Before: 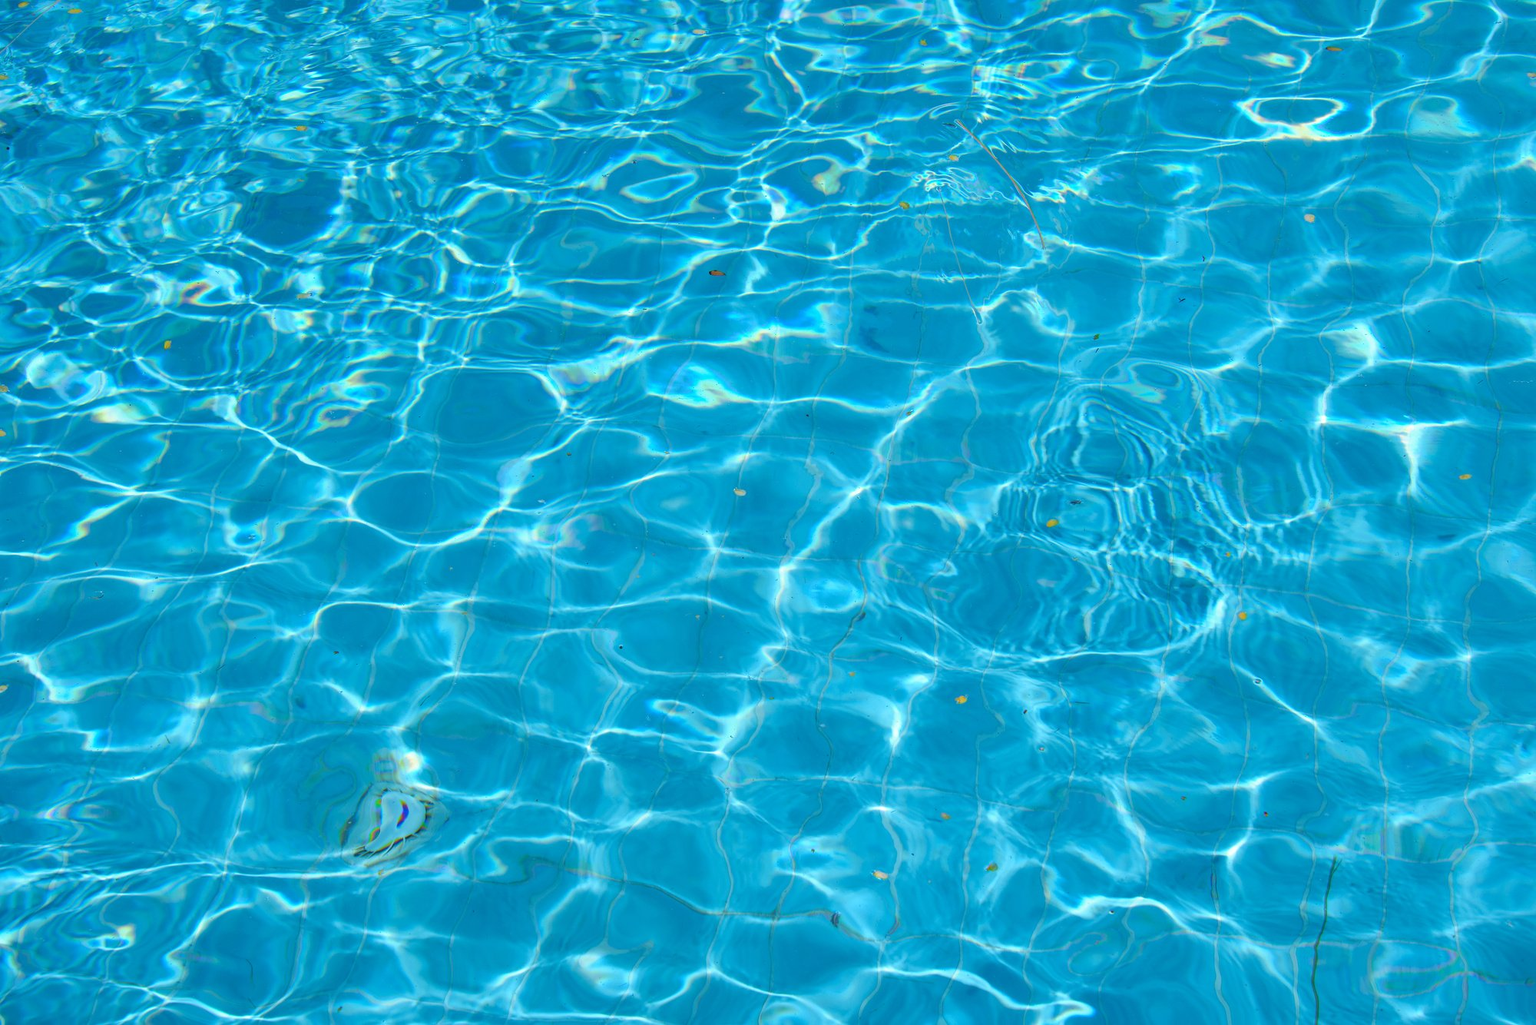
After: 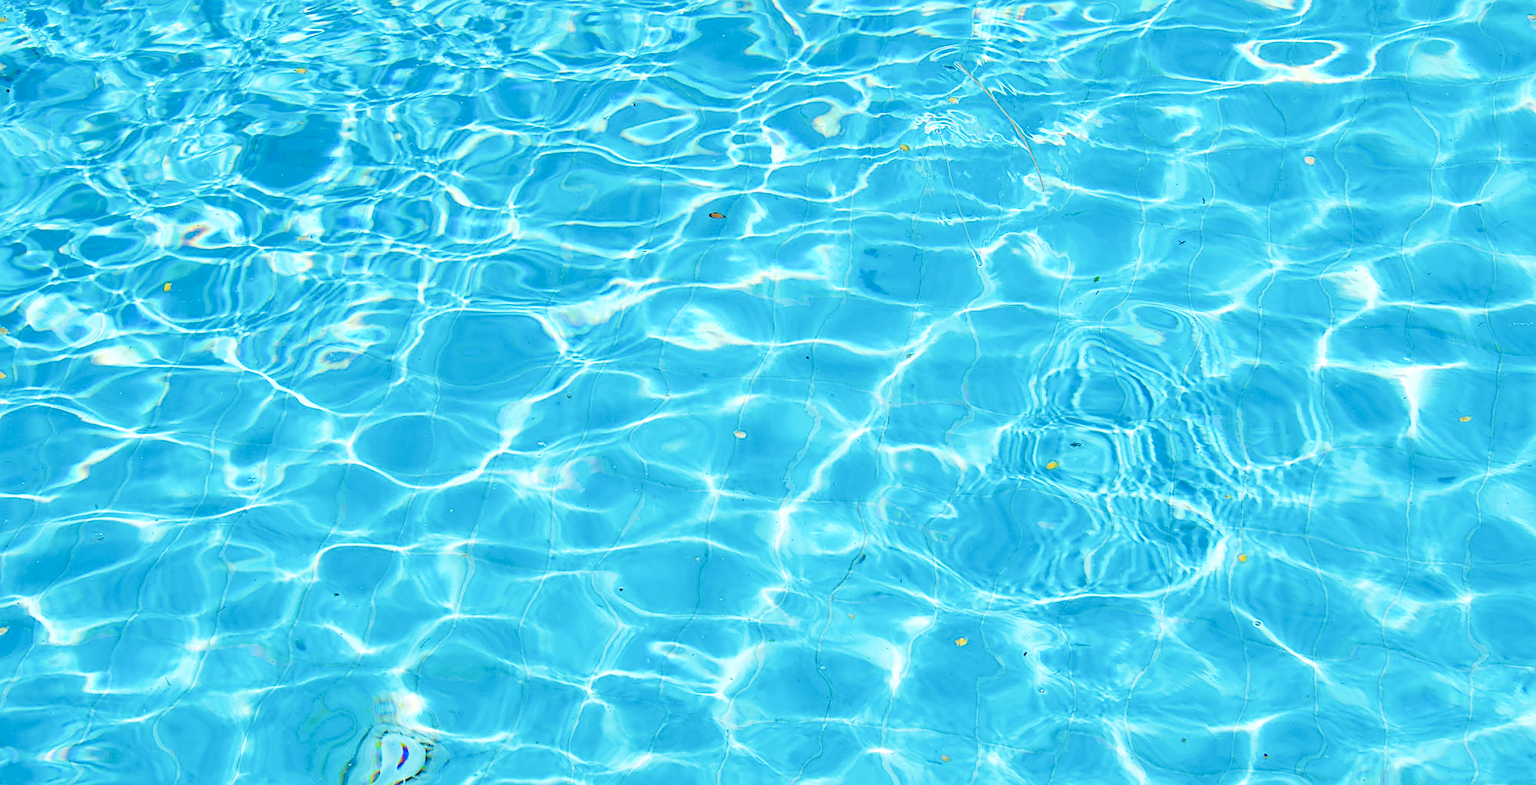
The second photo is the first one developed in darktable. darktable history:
sharpen: on, module defaults
base curve: curves: ch0 [(0, 0) (0.028, 0.03) (0.121, 0.232) (0.46, 0.748) (0.859, 0.968) (1, 1)], preserve colors none
crop: top 5.667%, bottom 17.637%
